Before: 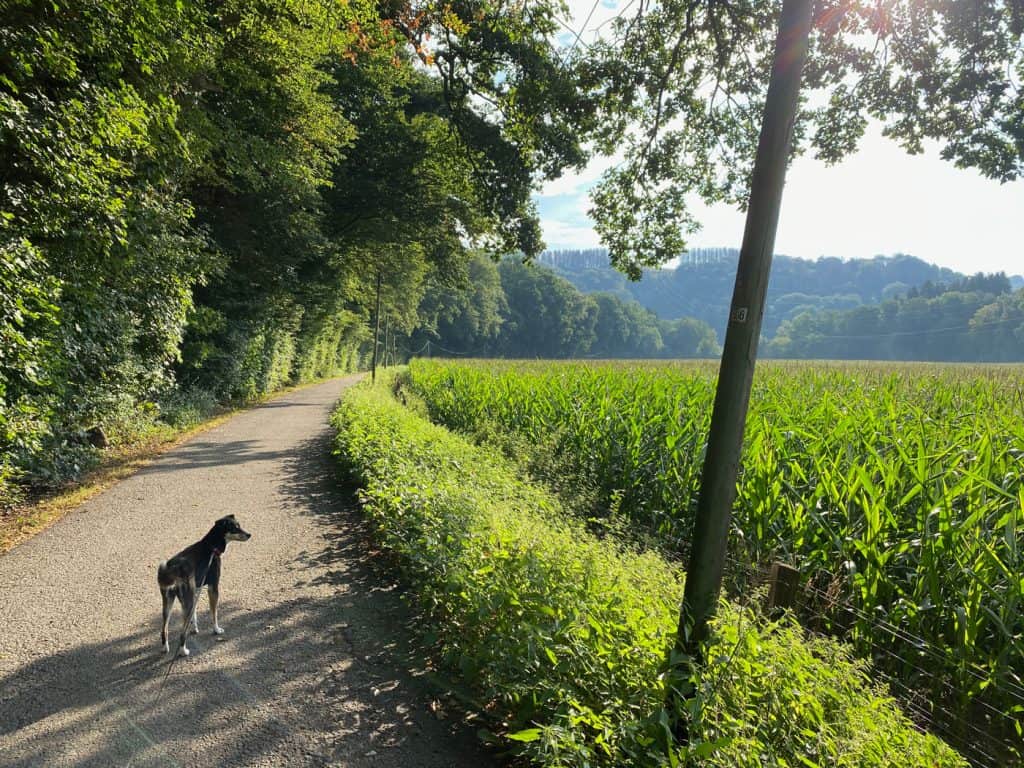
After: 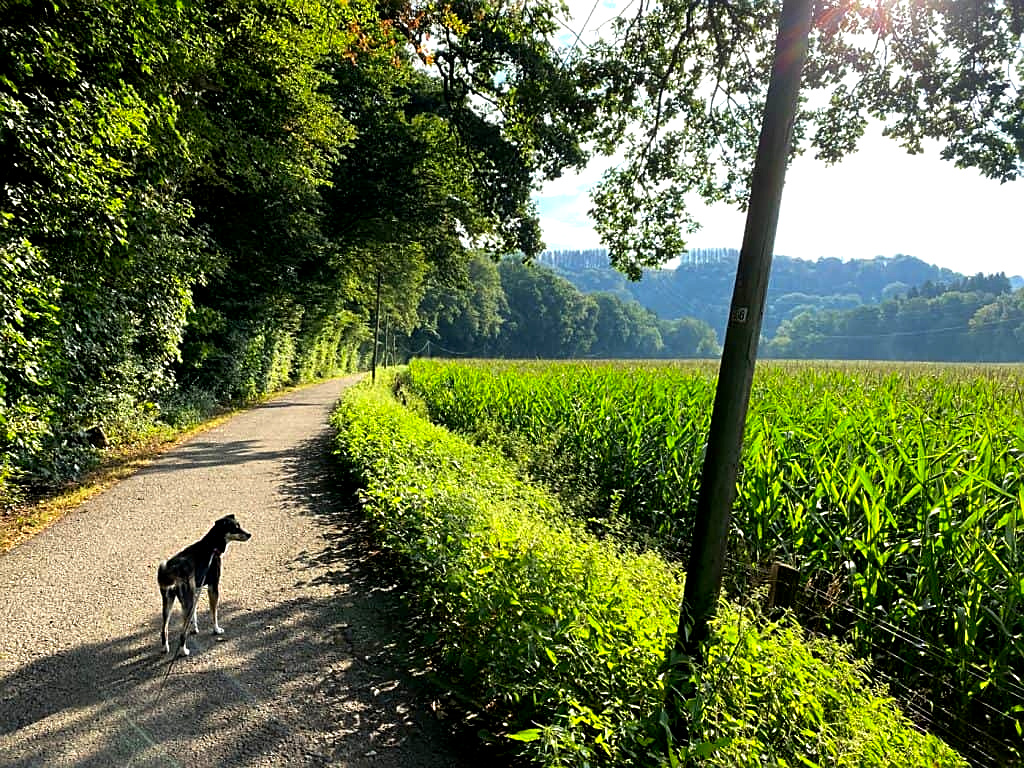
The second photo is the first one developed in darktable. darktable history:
sharpen: on, module defaults
color balance: lift [0.991, 1, 1, 1], gamma [0.996, 1, 1, 1], input saturation 98.52%, contrast 20.34%, output saturation 103.72%
